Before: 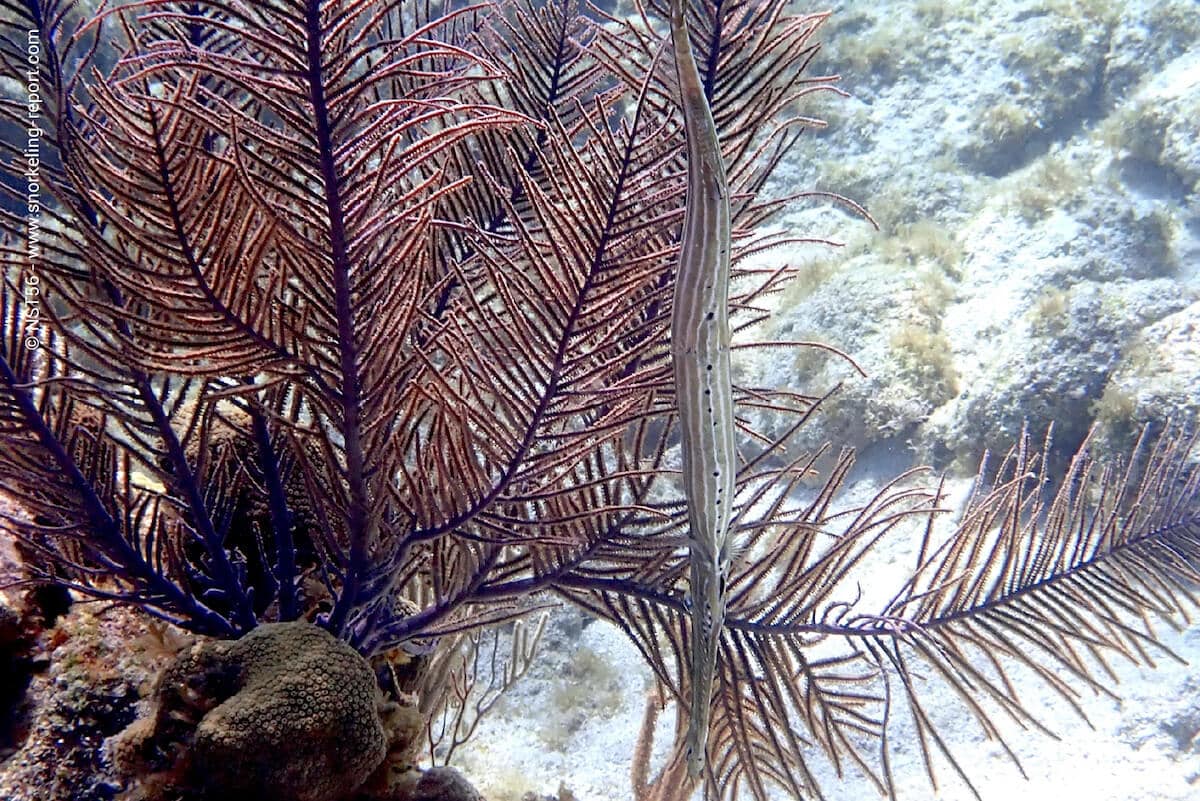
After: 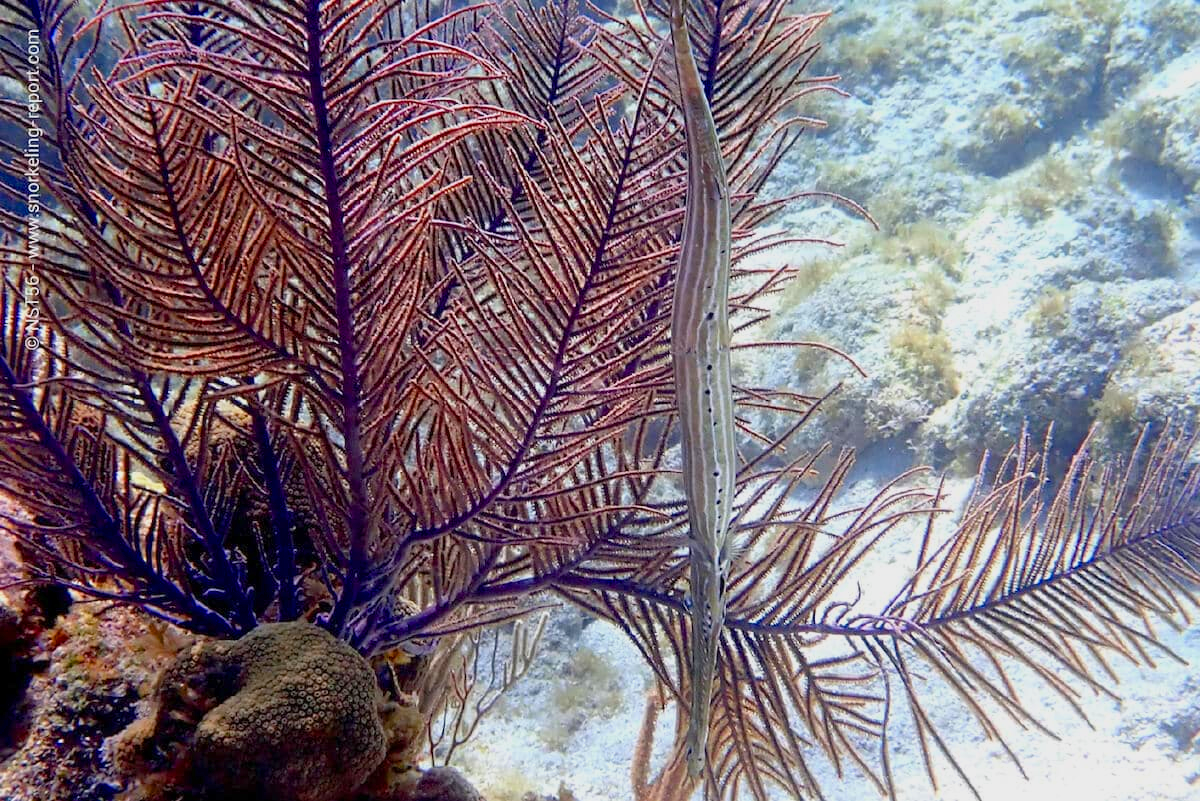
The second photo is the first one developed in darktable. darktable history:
color balance rgb: shadows lift › hue 85.87°, linear chroma grading › global chroma 24.374%, perceptual saturation grading › global saturation 14.973%, contrast -10.591%
